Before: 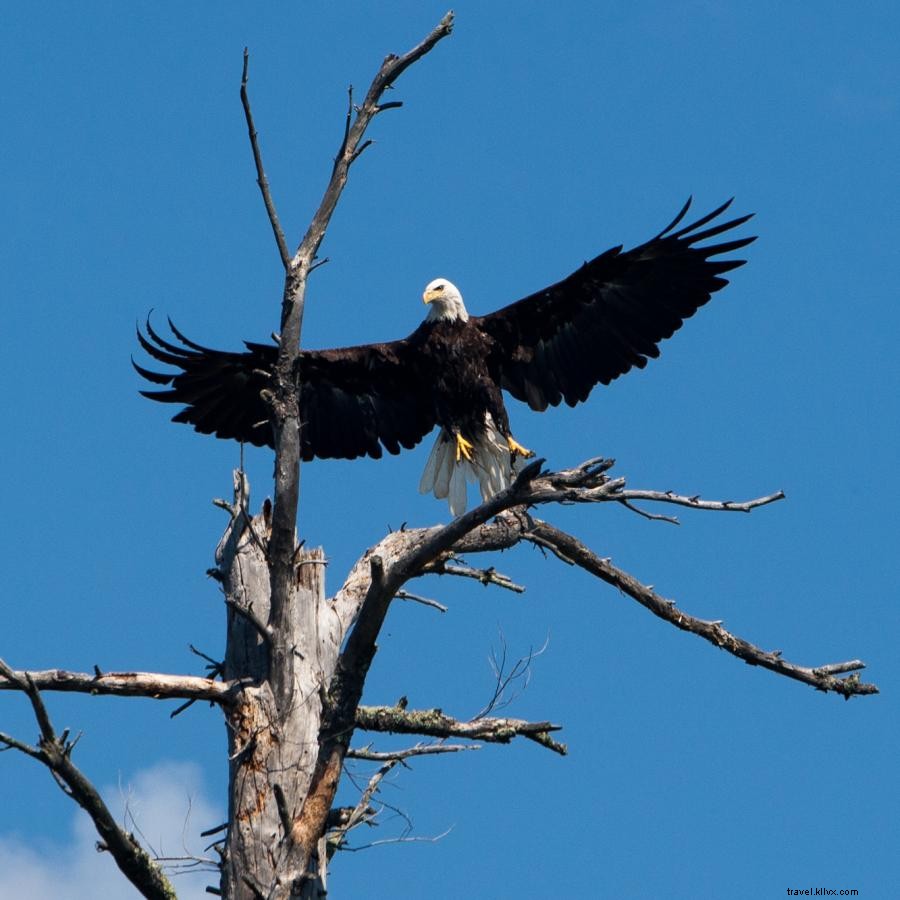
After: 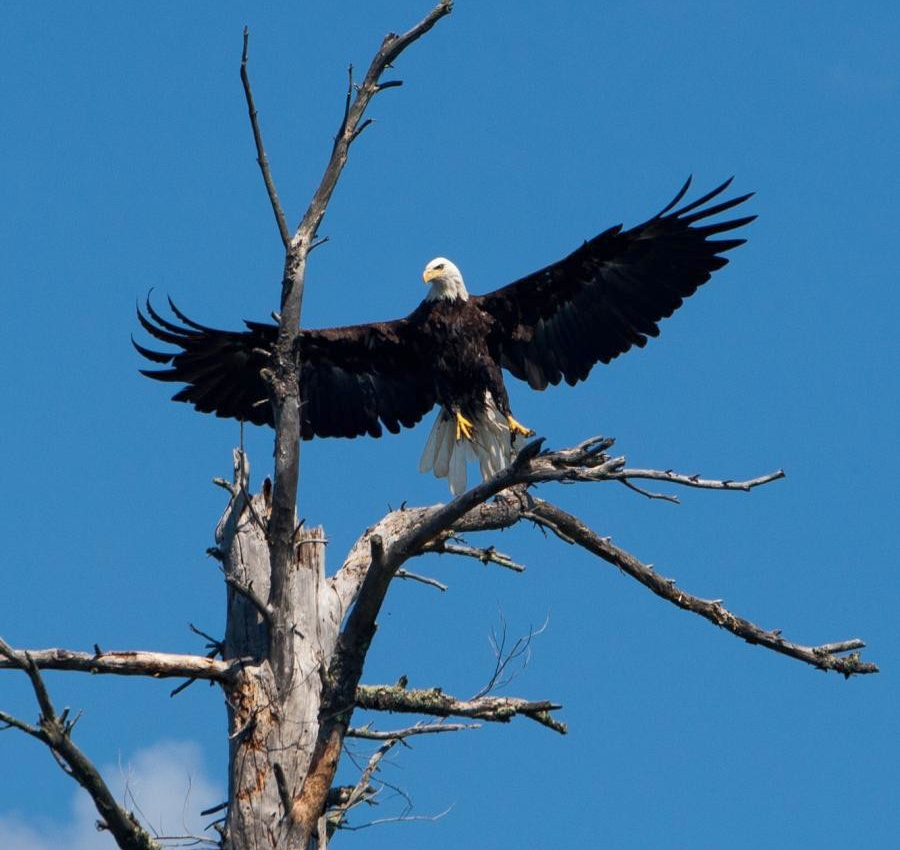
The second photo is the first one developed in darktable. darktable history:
shadows and highlights: on, module defaults
crop and rotate: top 2.354%, bottom 3.157%
